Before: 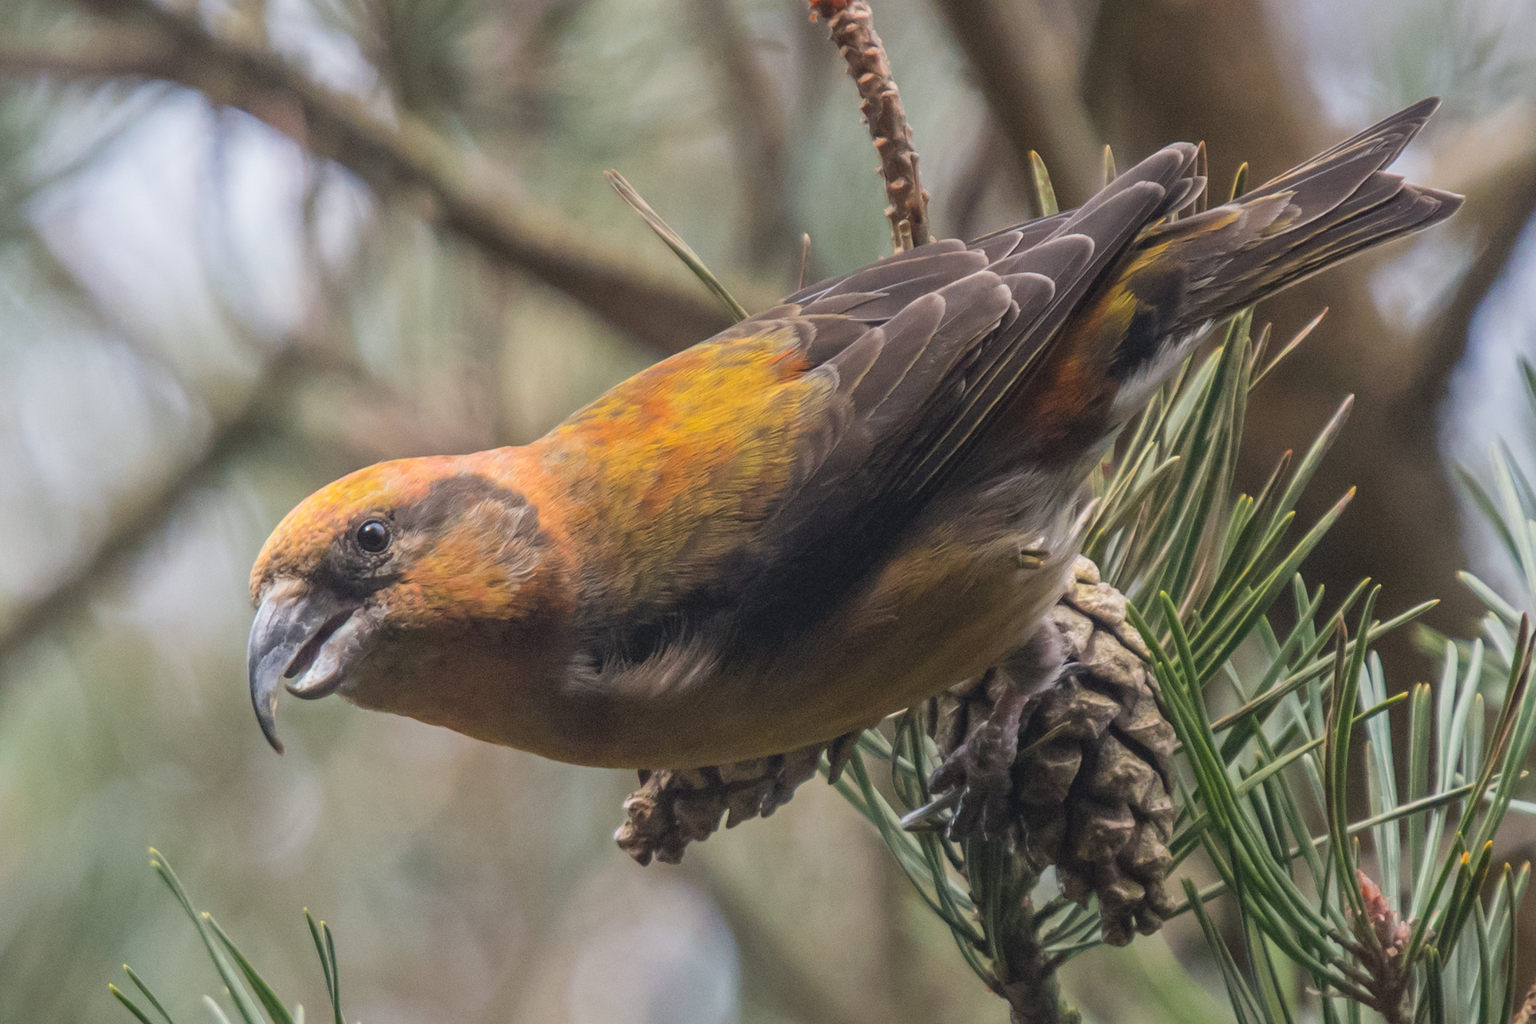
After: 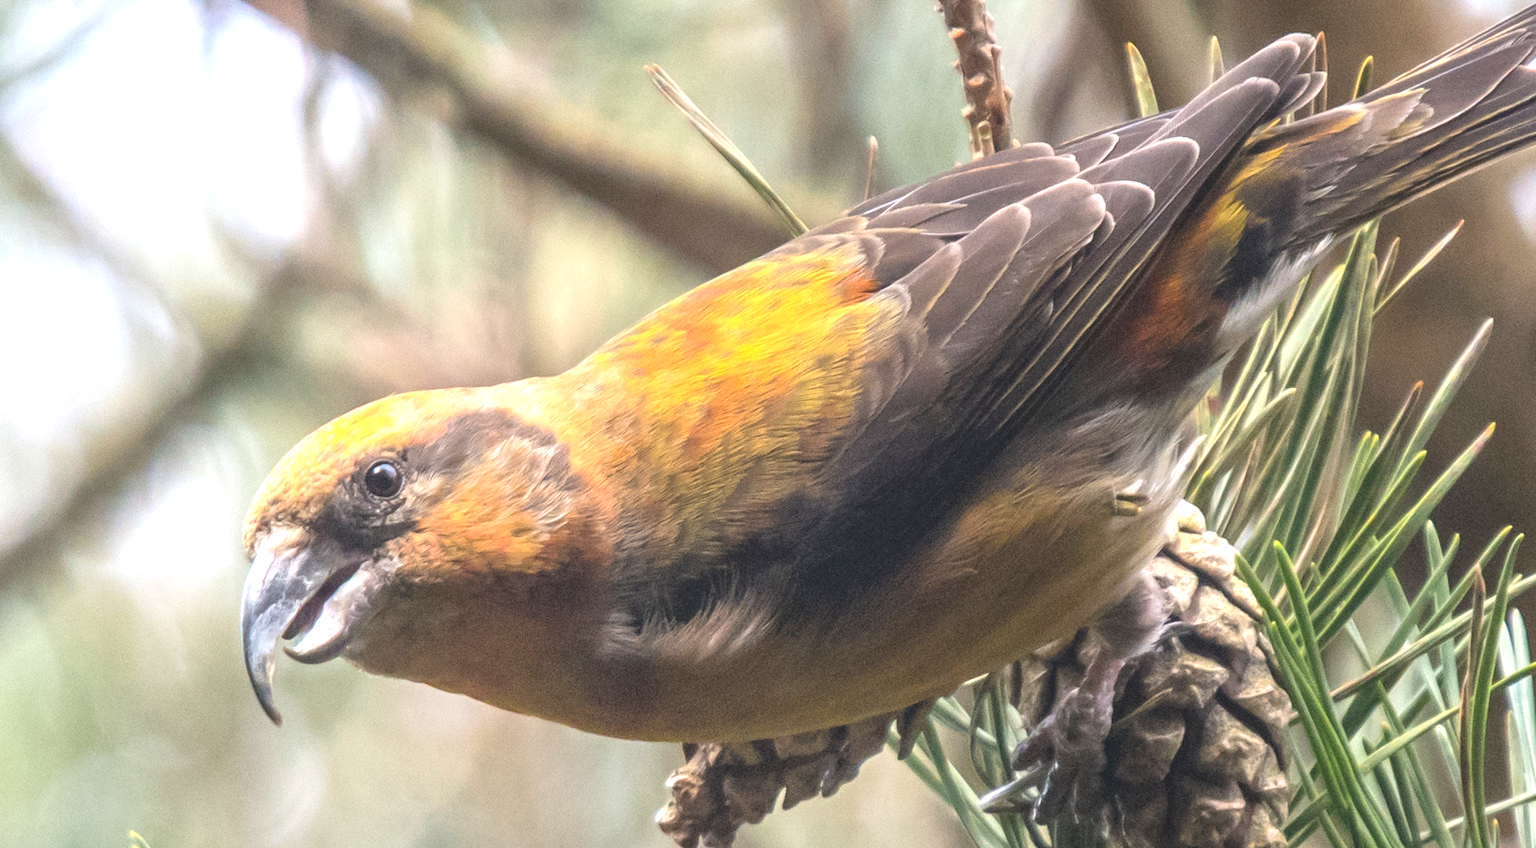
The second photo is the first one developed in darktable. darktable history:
exposure: exposure 1.093 EV, compensate exposure bias true, compensate highlight preservation false
crop and rotate: left 2.279%, top 11.051%, right 9.341%, bottom 15.72%
